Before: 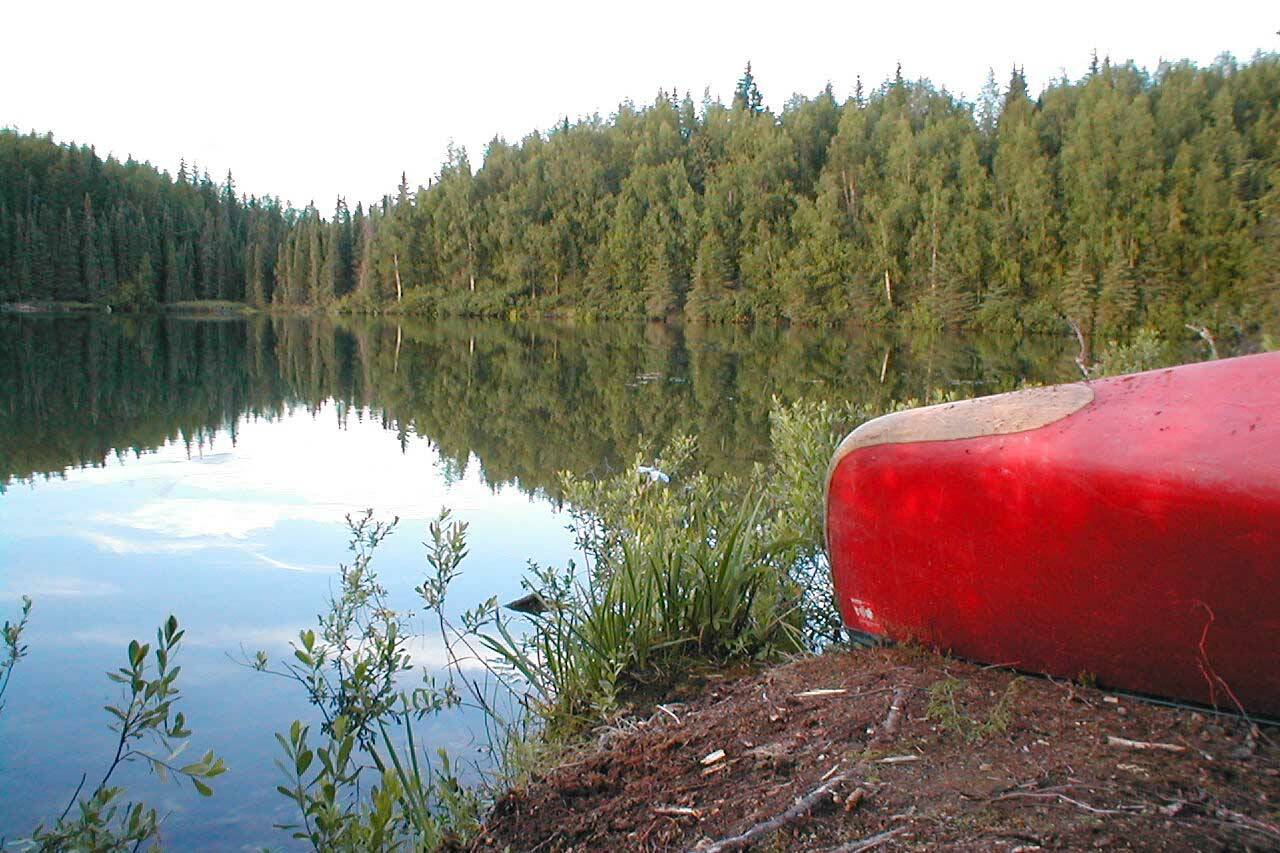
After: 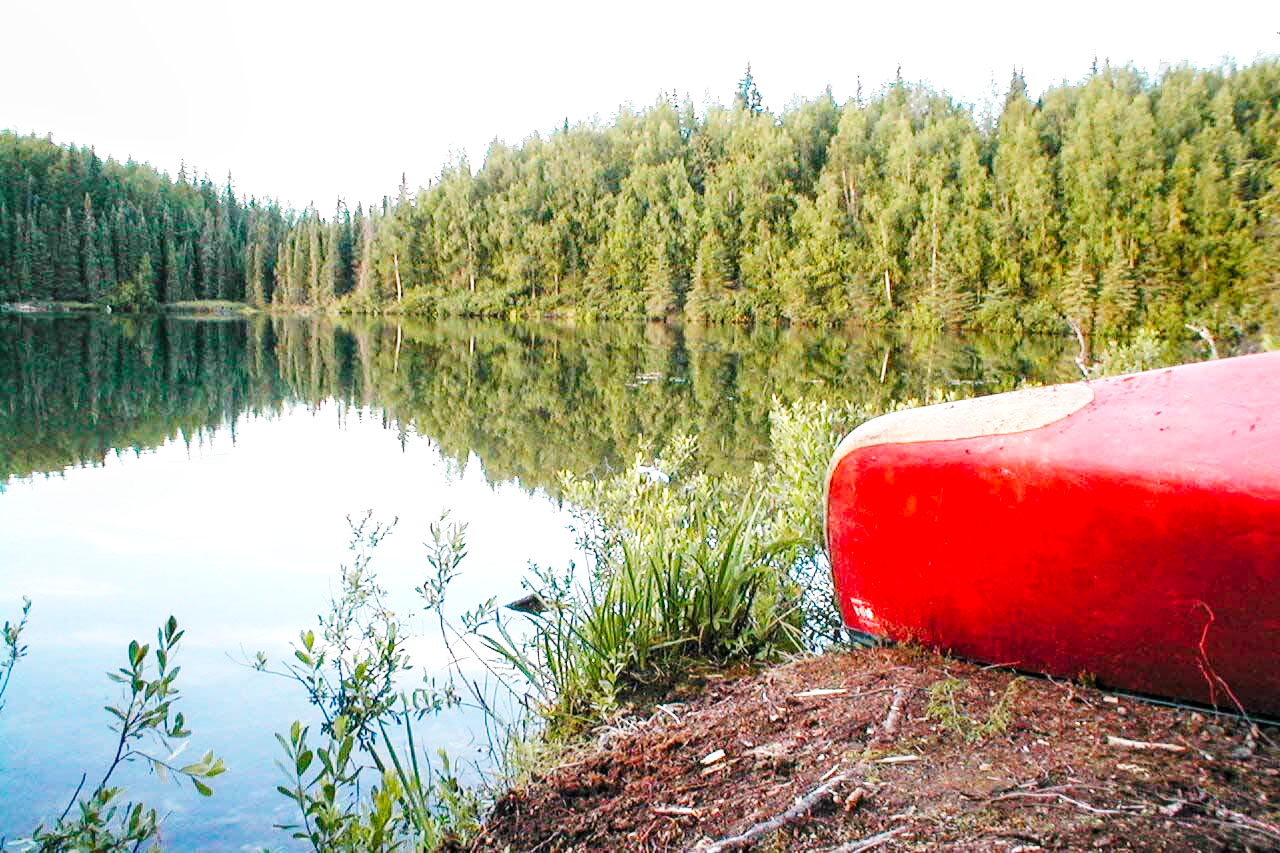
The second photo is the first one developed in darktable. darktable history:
local contrast: on, module defaults
base curve: curves: ch0 [(0, 0.003) (0.001, 0.002) (0.006, 0.004) (0.02, 0.022) (0.048, 0.086) (0.094, 0.234) (0.162, 0.431) (0.258, 0.629) (0.385, 0.8) (0.548, 0.918) (0.751, 0.988) (1, 1)], preserve colors none
